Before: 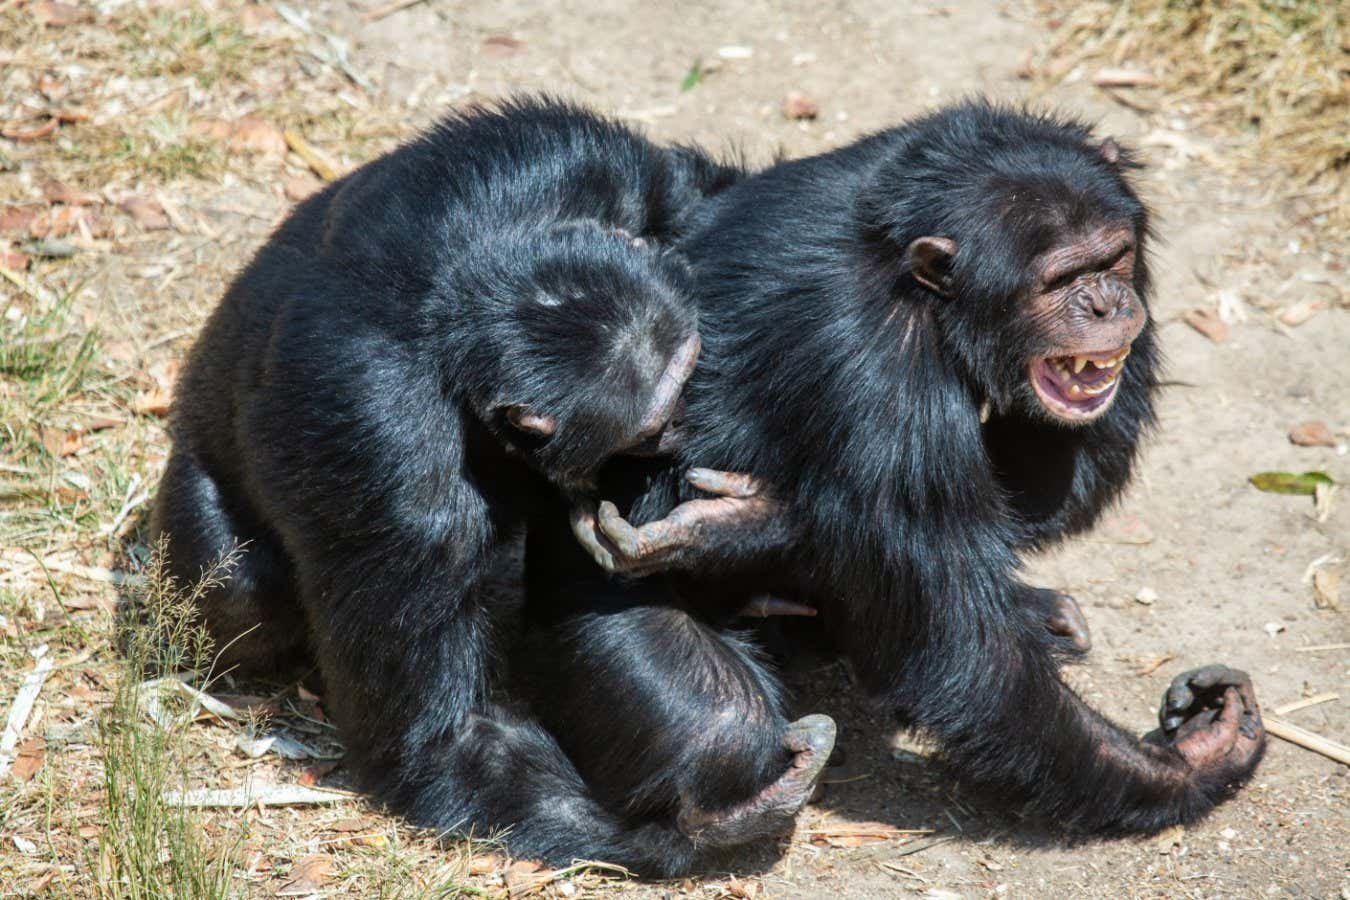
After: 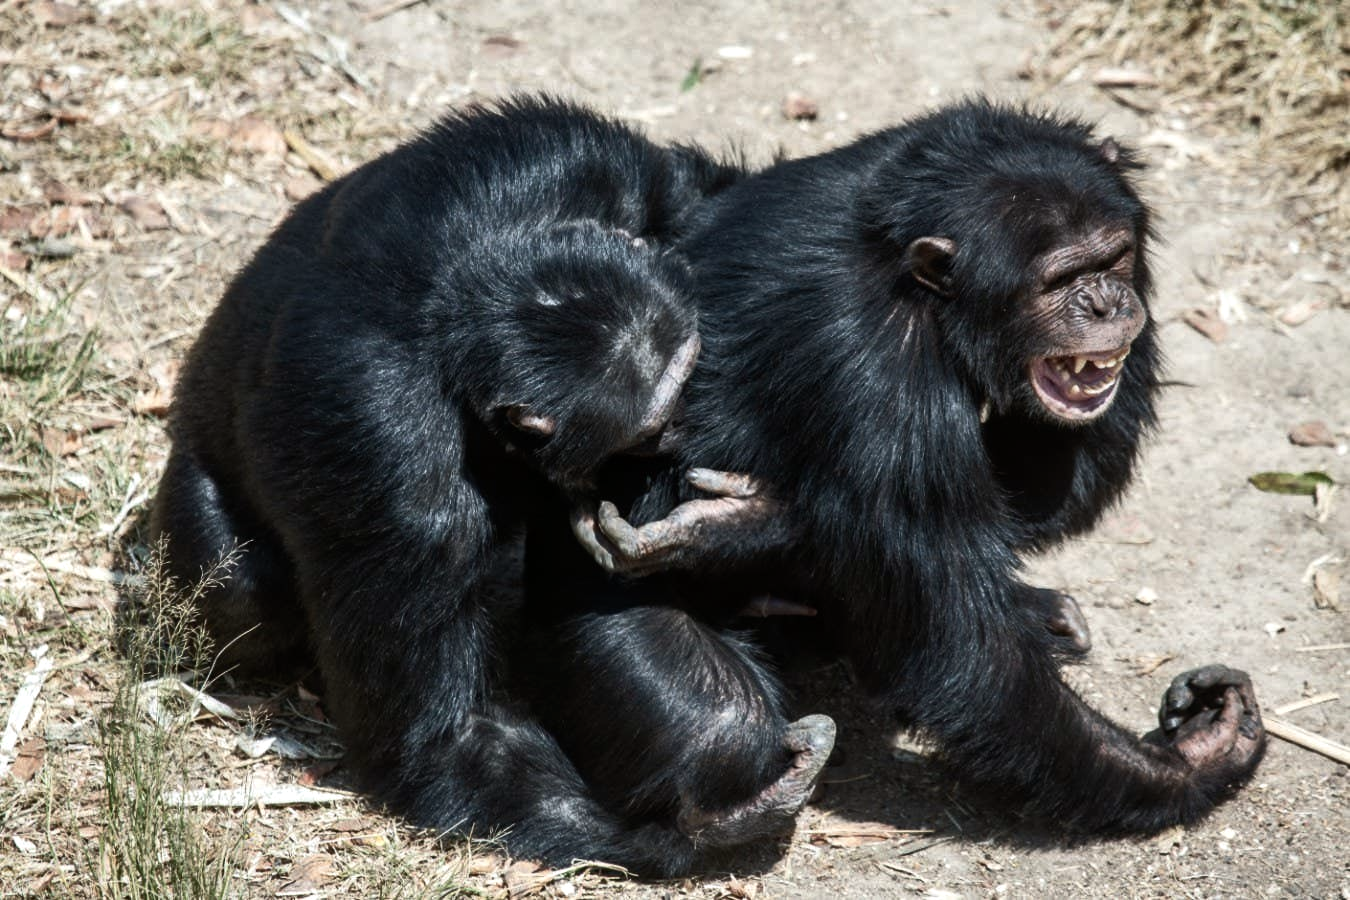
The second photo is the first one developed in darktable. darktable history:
contrast brightness saturation: saturation -0.1
color balance rgb: perceptual saturation grading › highlights -31.88%, perceptual saturation grading › mid-tones 5.8%, perceptual saturation grading › shadows 18.12%, perceptual brilliance grading › highlights 3.62%, perceptual brilliance grading › mid-tones -18.12%, perceptual brilliance grading › shadows -41.3%
